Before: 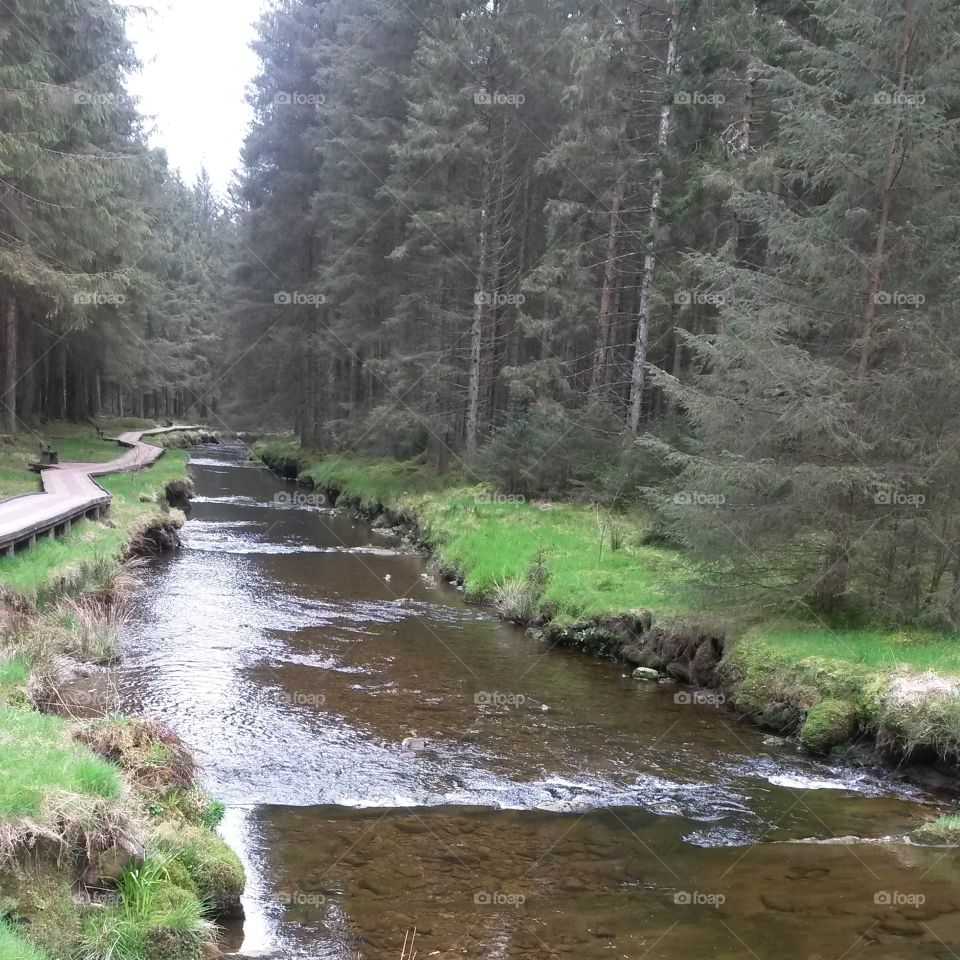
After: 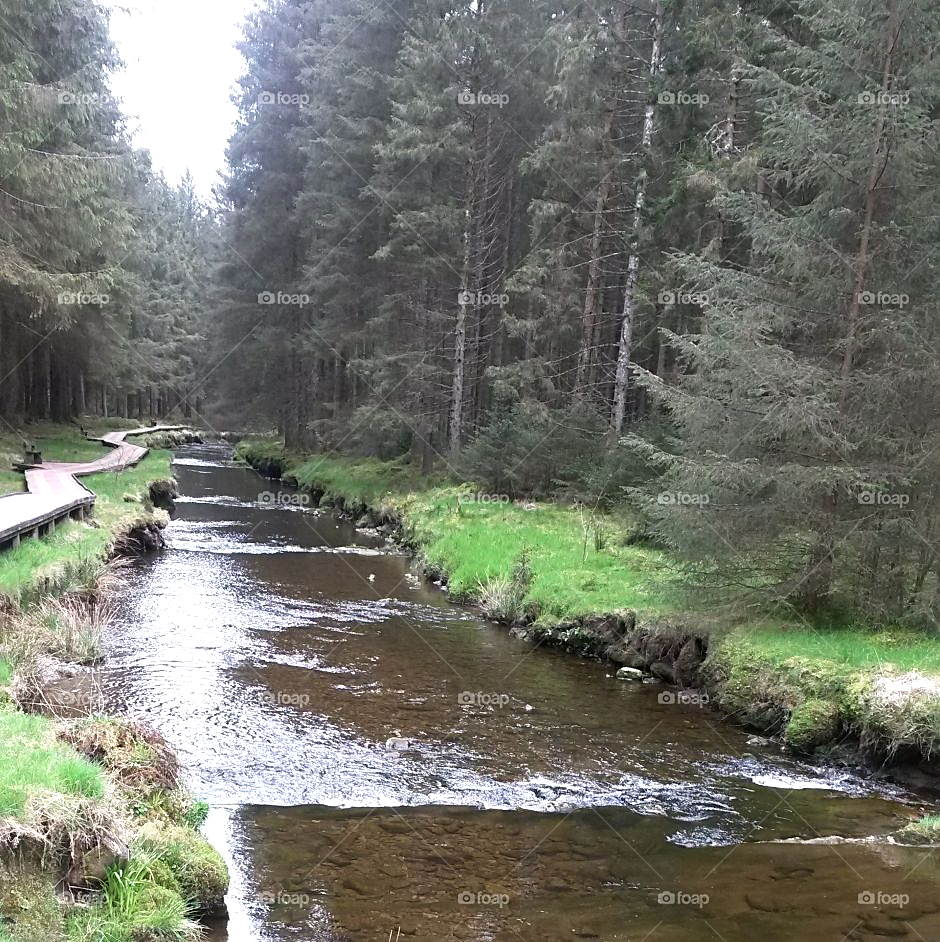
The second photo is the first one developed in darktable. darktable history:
tone equalizer: -8 EV -0.4 EV, -7 EV -0.364 EV, -6 EV -0.344 EV, -5 EV -0.238 EV, -3 EV 0.22 EV, -2 EV 0.331 EV, -1 EV 0.398 EV, +0 EV 0.399 EV, edges refinement/feathering 500, mask exposure compensation -1.57 EV, preserve details guided filter
sharpen: on, module defaults
crop: left 1.704%, right 0.287%, bottom 1.856%
